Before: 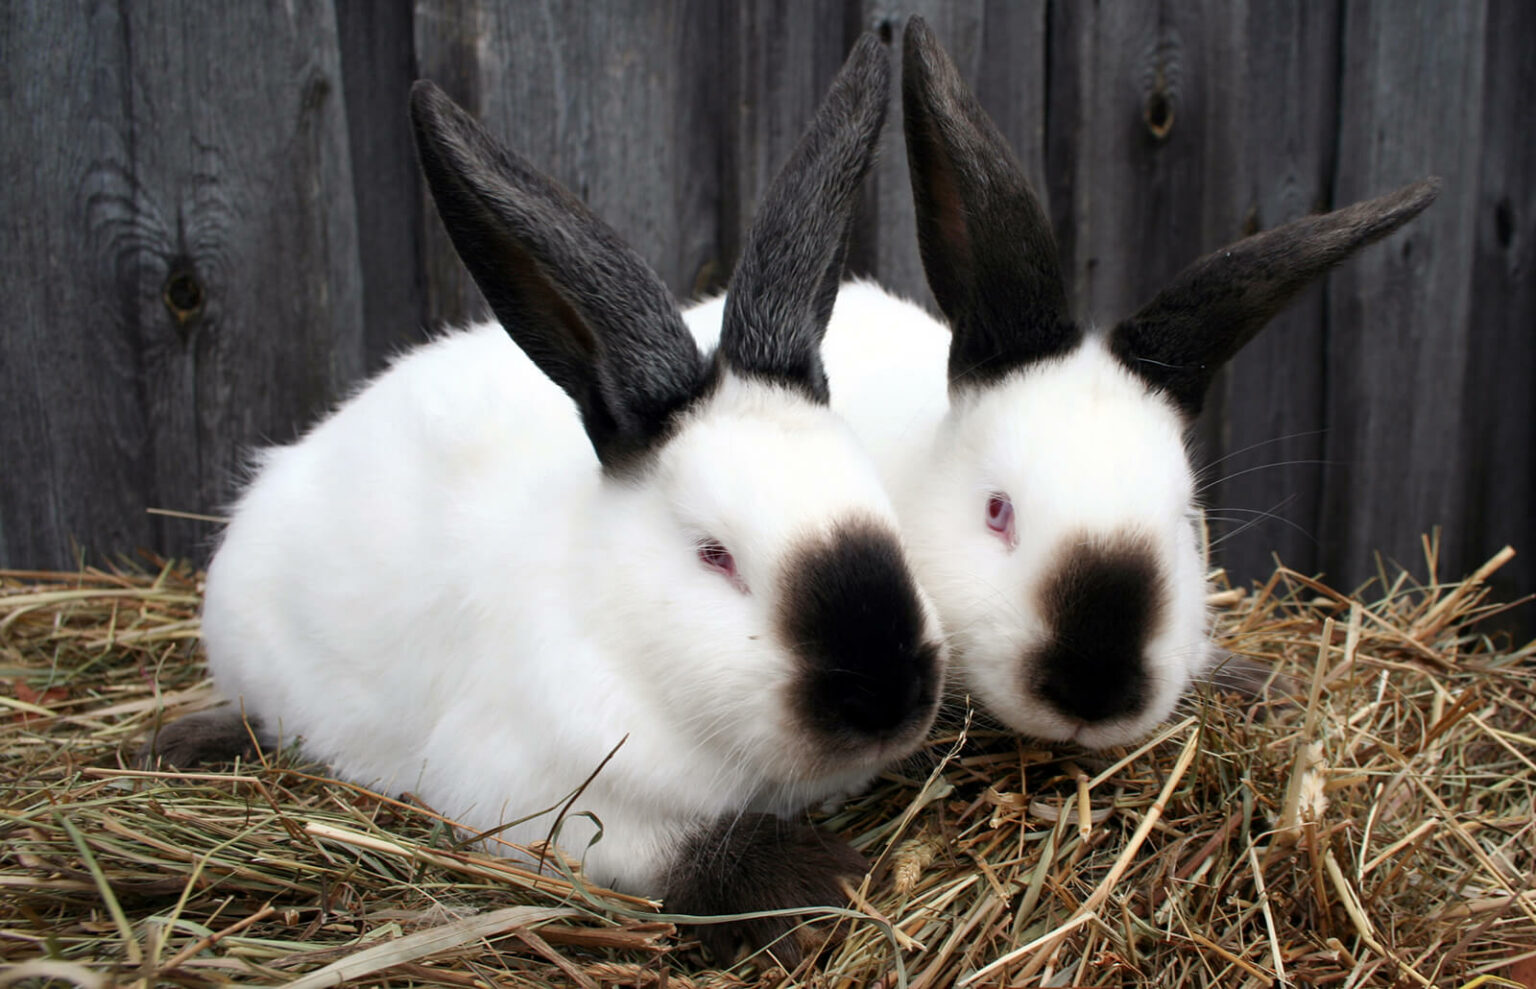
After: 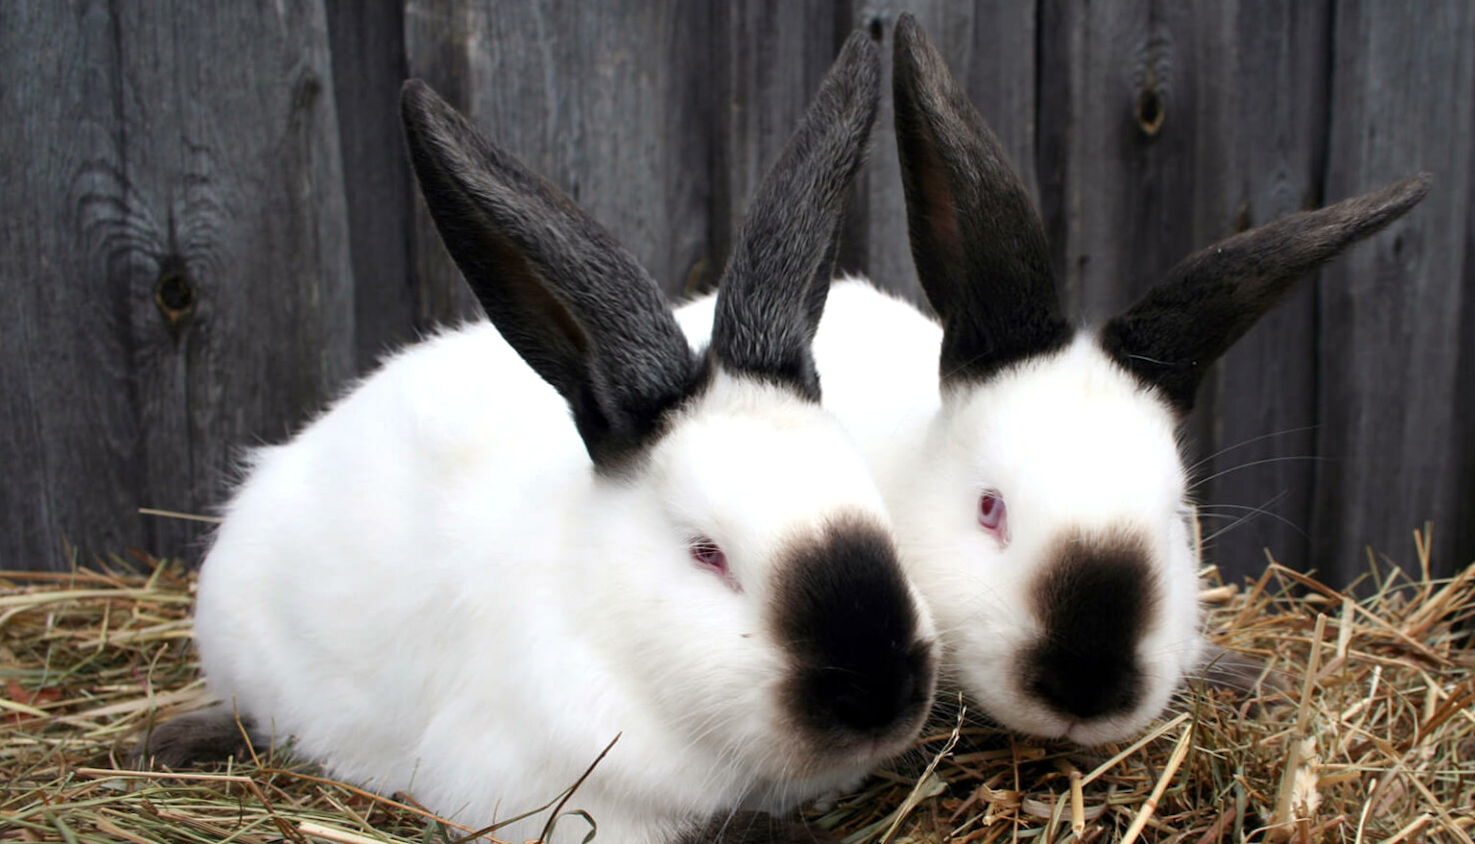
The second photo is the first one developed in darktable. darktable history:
crop and rotate: angle 0.2°, left 0.275%, right 3.127%, bottom 14.18%
exposure: exposure 0.131 EV, compensate highlight preservation false
